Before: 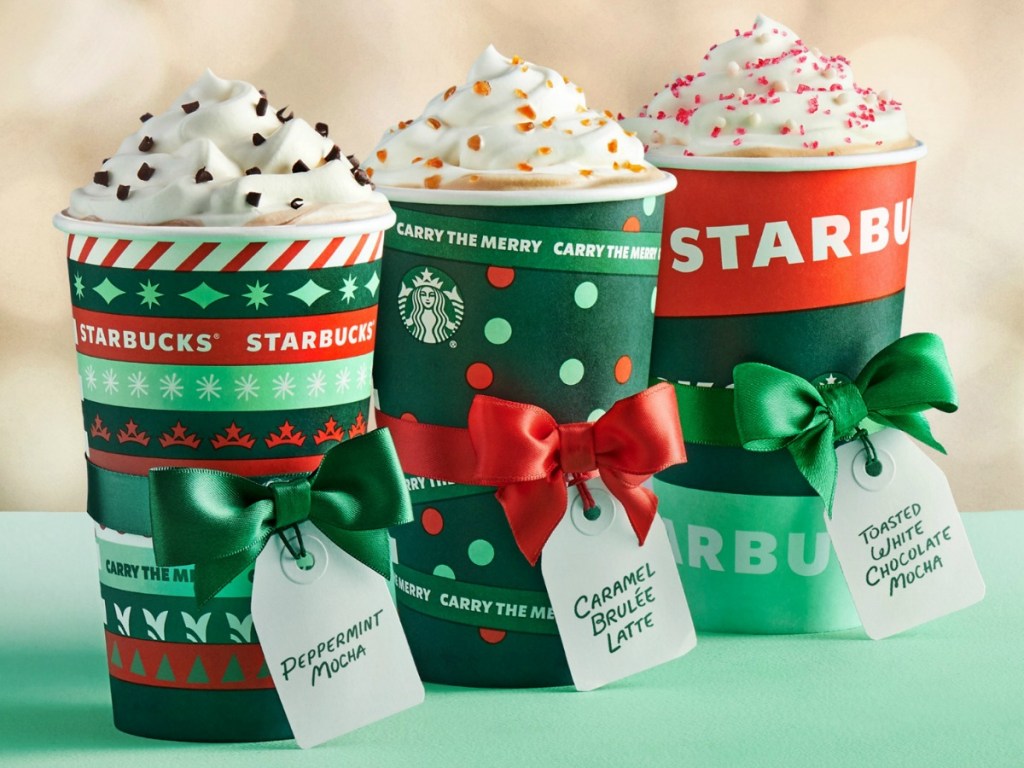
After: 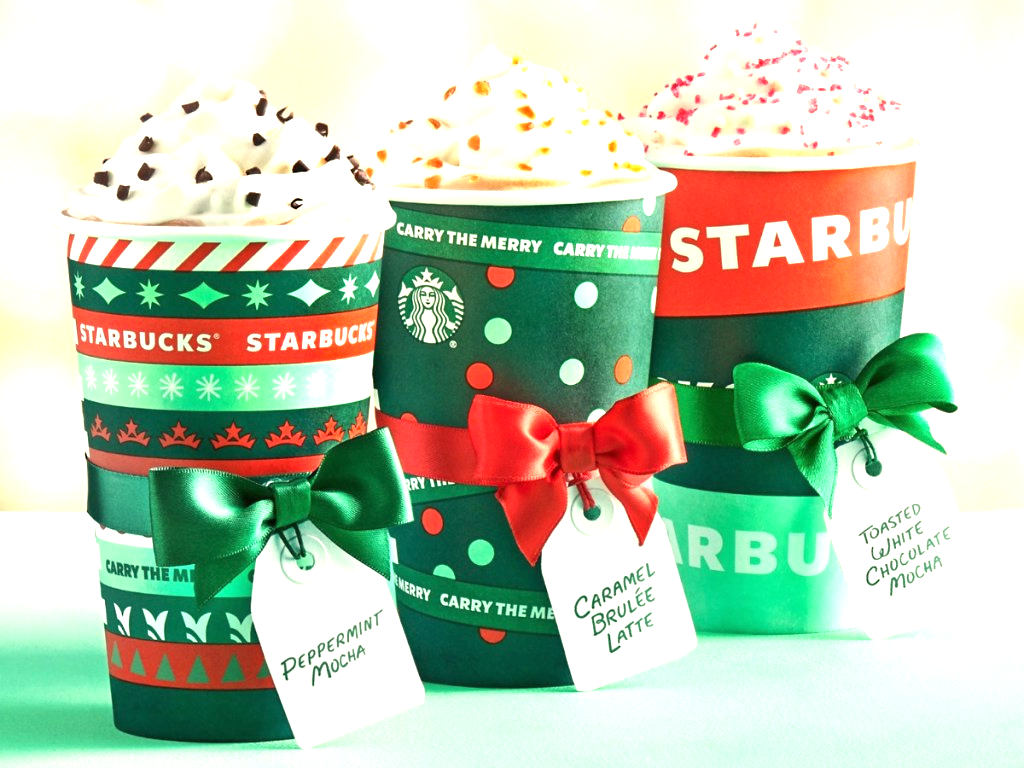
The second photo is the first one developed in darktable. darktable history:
sharpen: radius 2.883, amount 0.868, threshold 47.523
white balance: red 1.045, blue 0.932
exposure: black level correction 0, exposure 1.2 EV, compensate highlight preservation false
